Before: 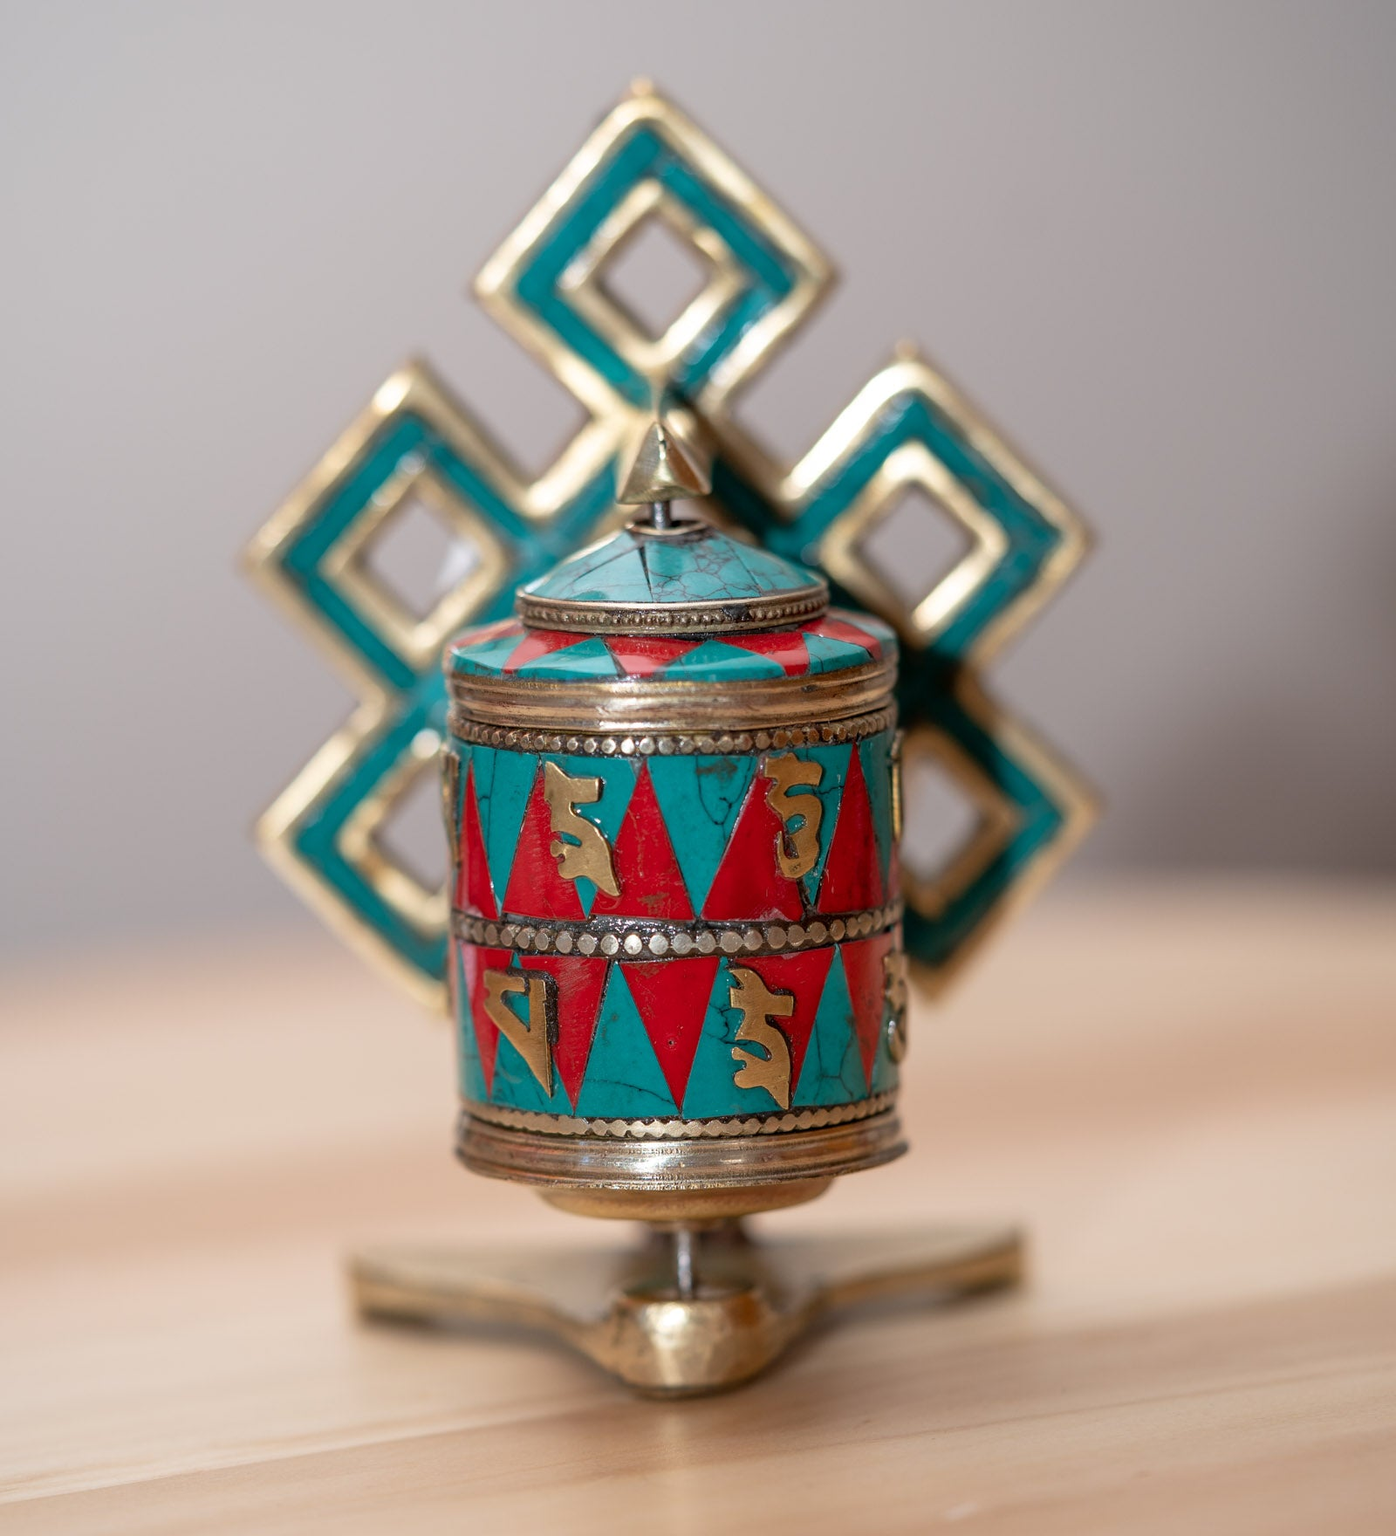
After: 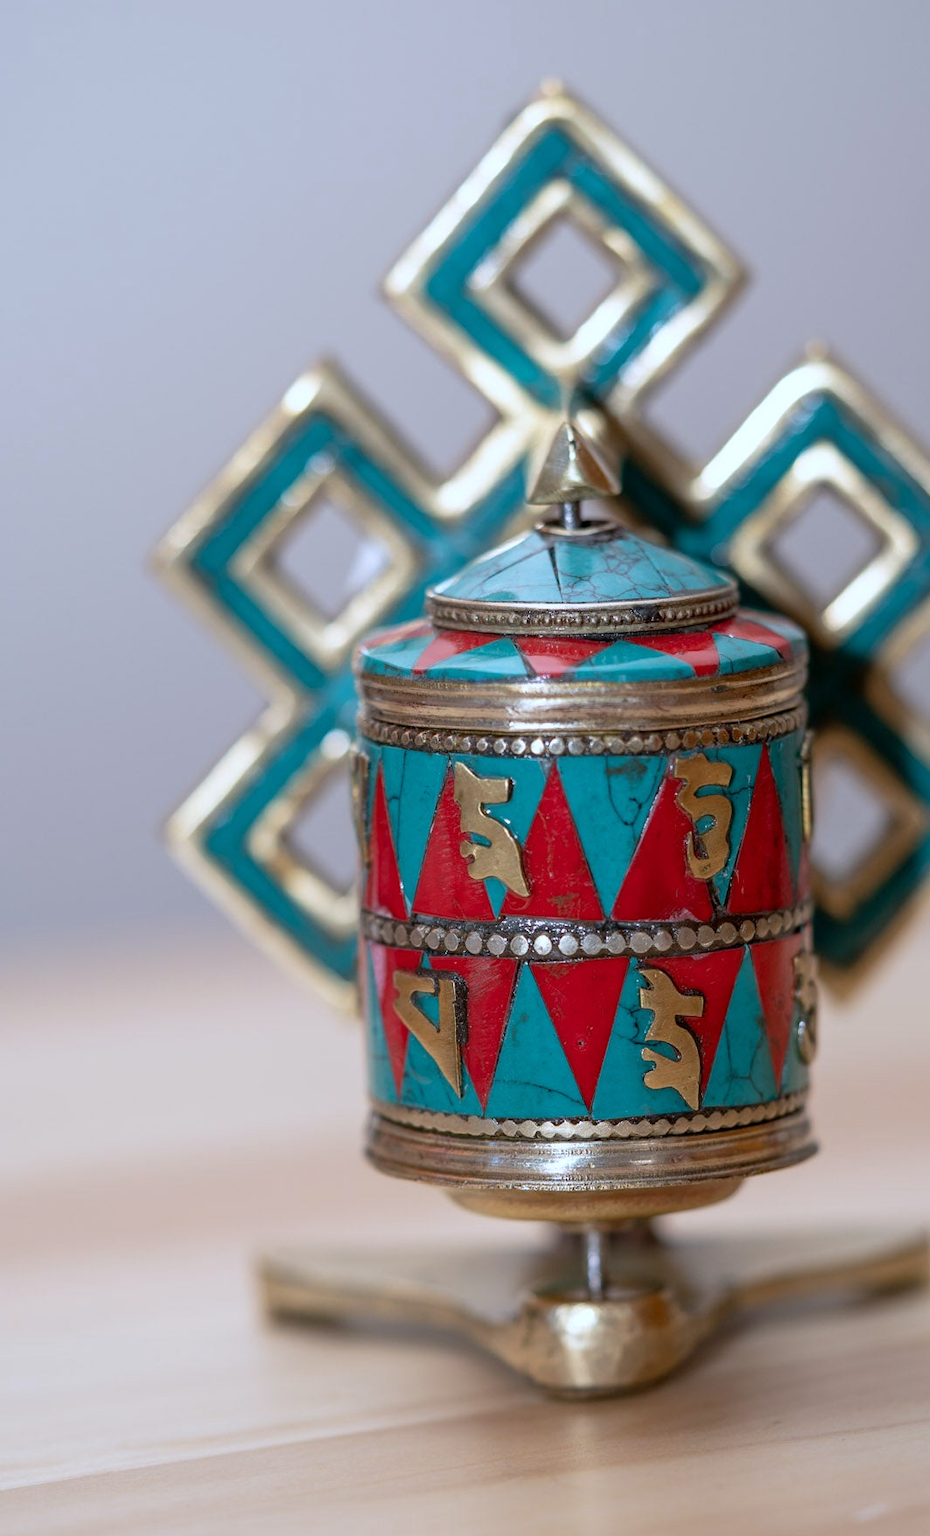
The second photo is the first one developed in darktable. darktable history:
white balance: red 0.931, blue 1.11
crop and rotate: left 6.617%, right 26.717%
